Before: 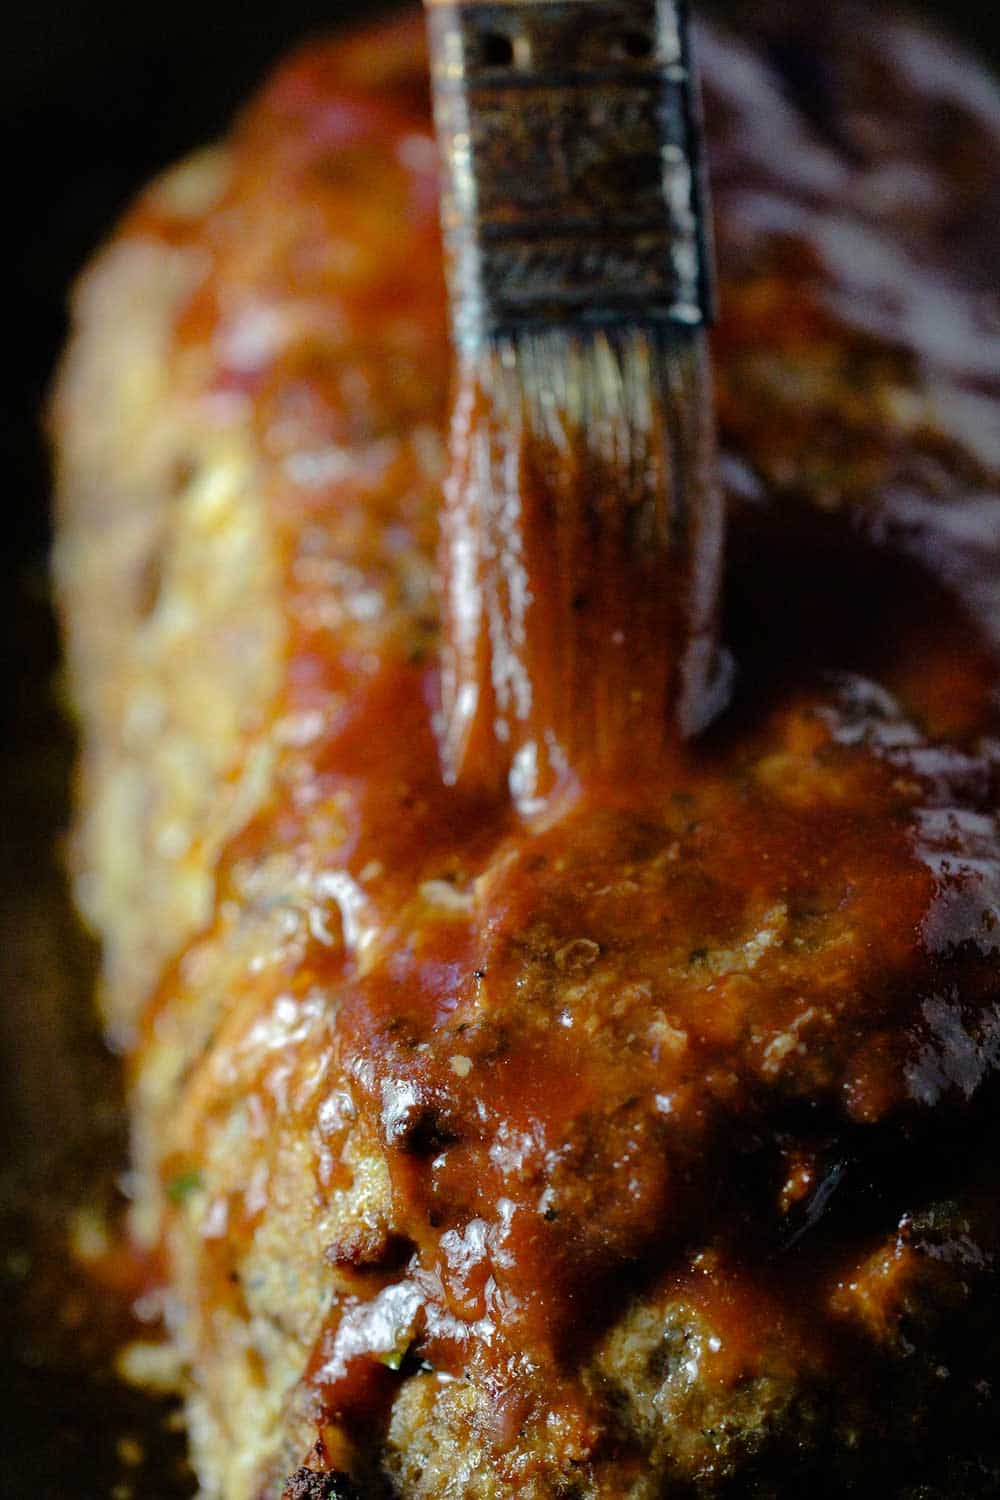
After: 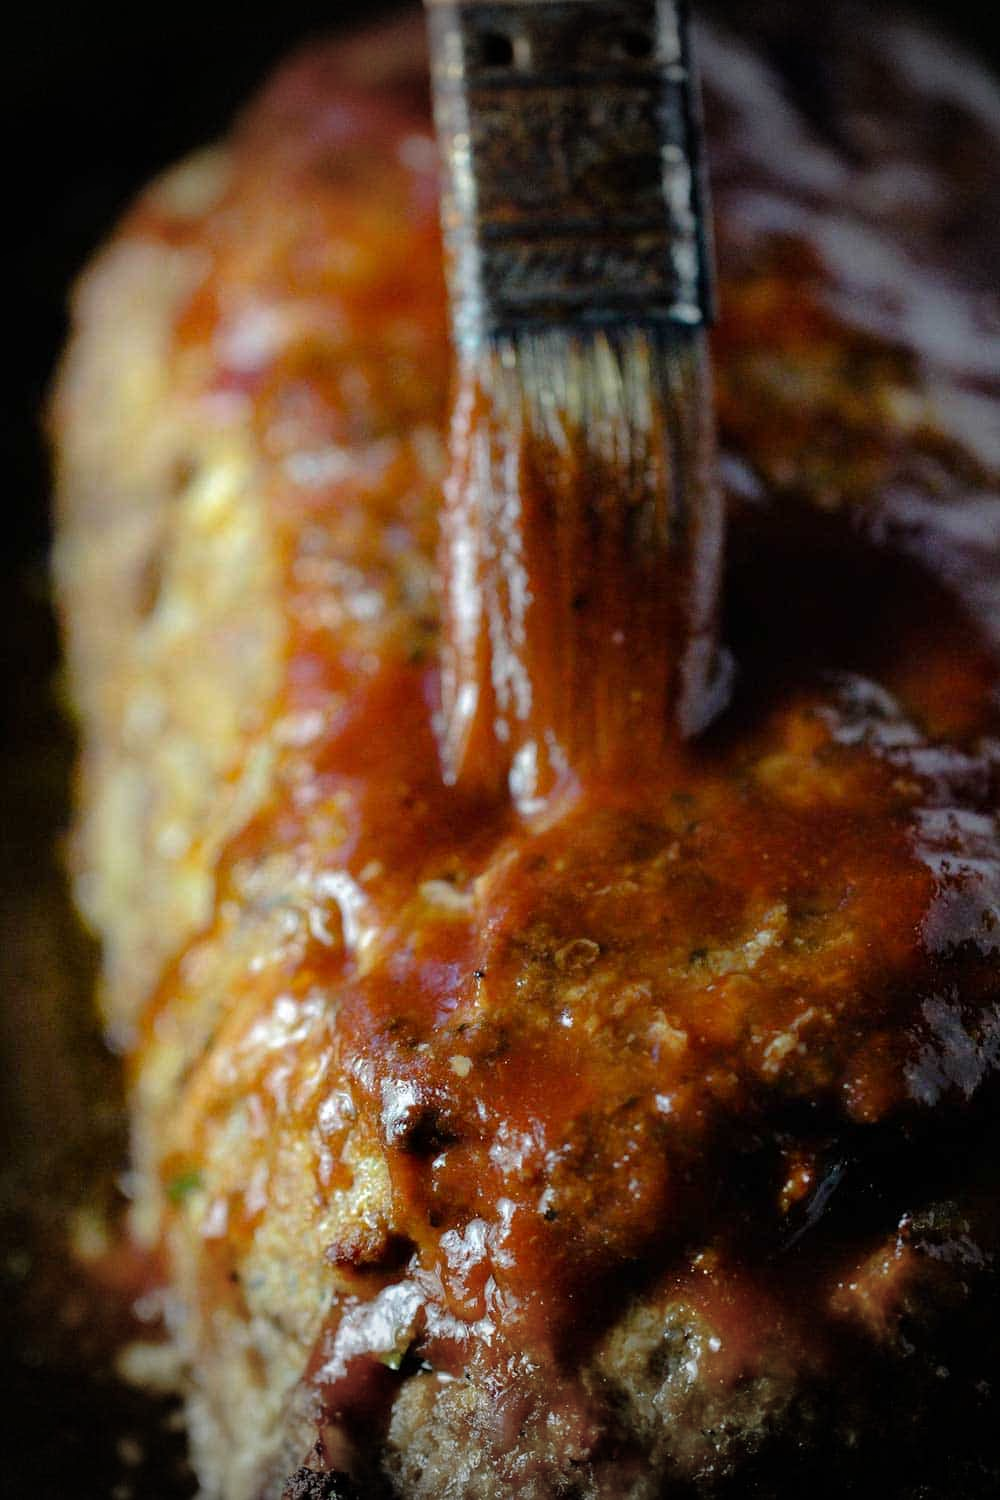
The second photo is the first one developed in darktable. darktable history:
vignetting: fall-off start 99.43%, width/height ratio 1.308
